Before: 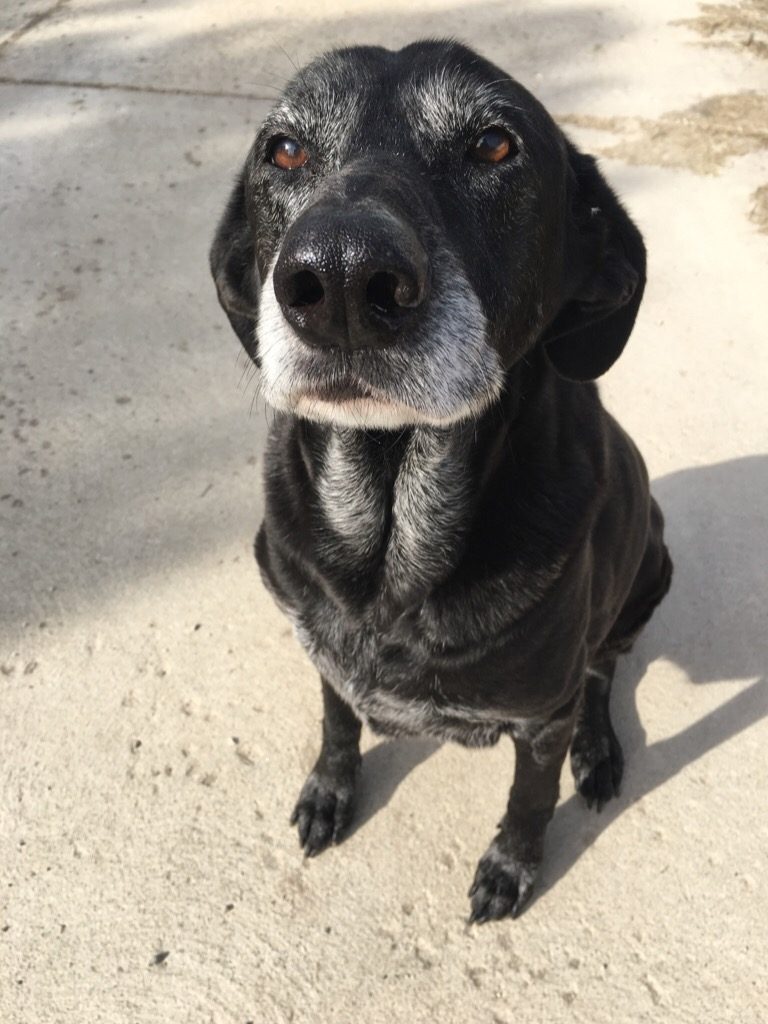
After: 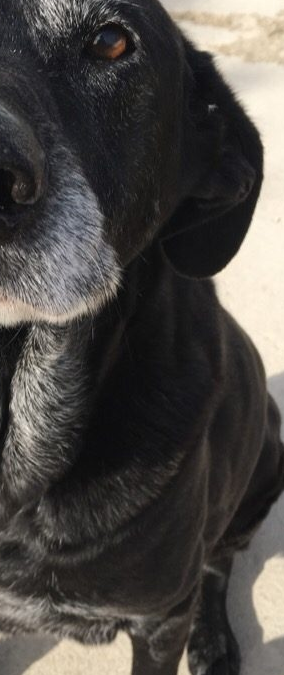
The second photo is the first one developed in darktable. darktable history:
crop and rotate: left 49.903%, top 10.111%, right 13.068%, bottom 23.958%
